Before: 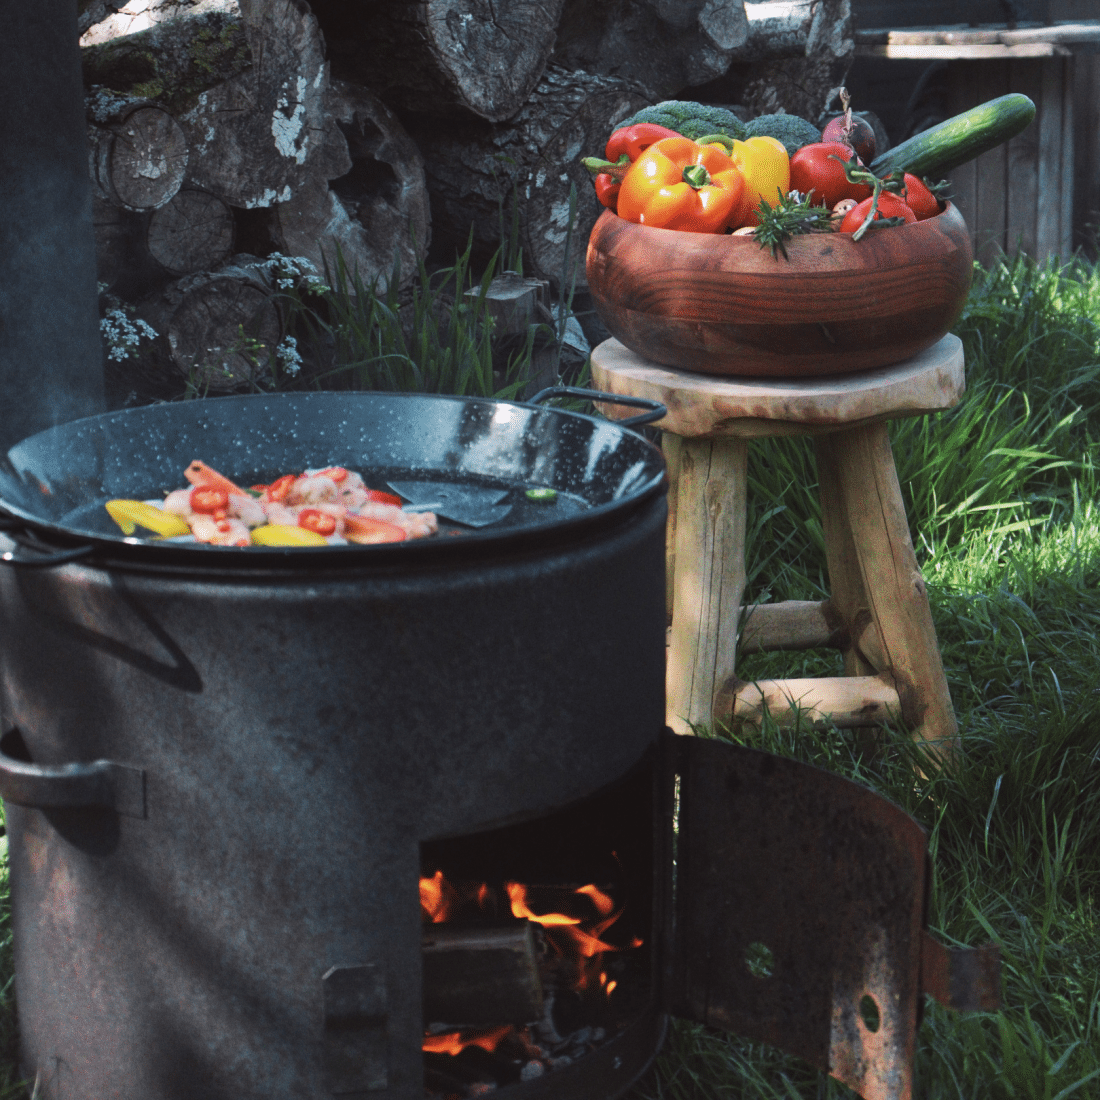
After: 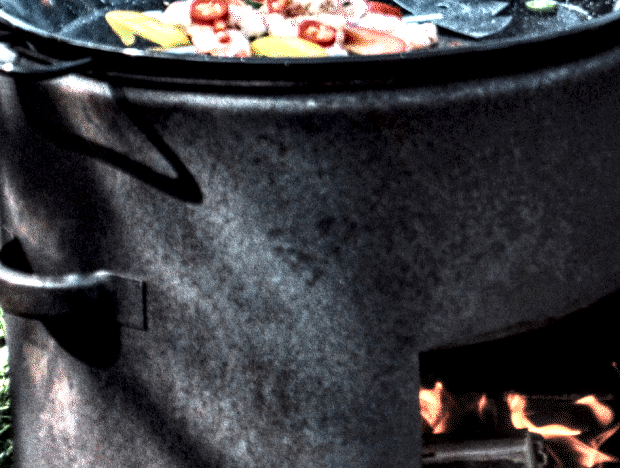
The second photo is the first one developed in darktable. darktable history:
local contrast: highlights 115%, shadows 42%, detail 293%
crop: top 44.483%, right 43.593%, bottom 12.892%
